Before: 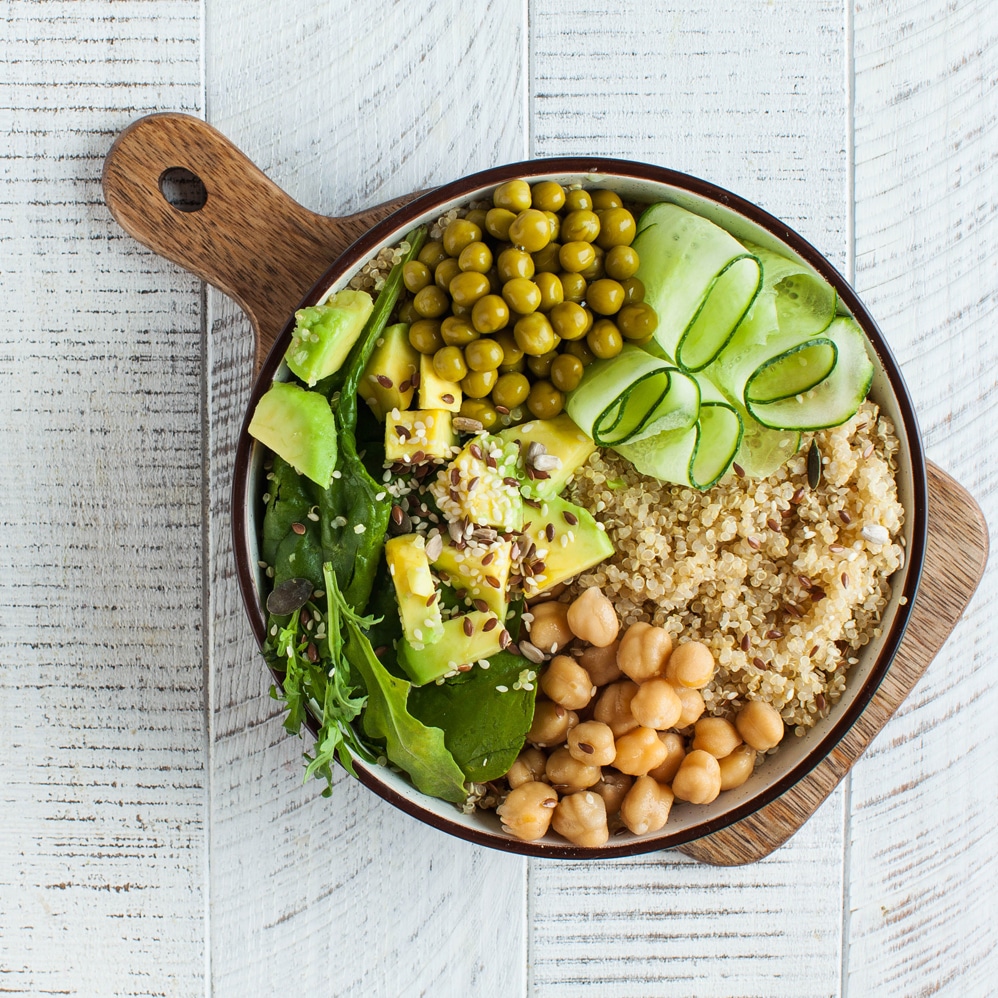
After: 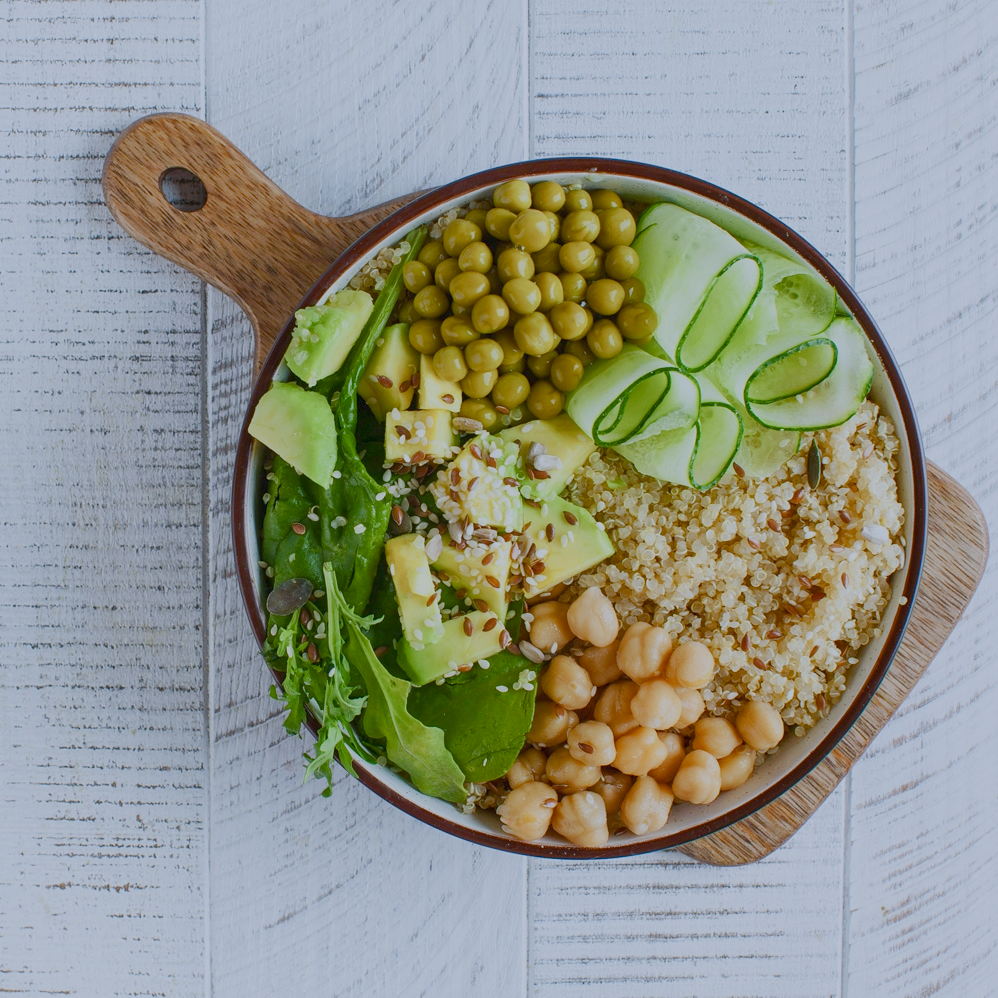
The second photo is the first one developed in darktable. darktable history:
white balance: red 0.926, green 1.003, blue 1.133
sigmoid: contrast 1.22, skew 0.65
color balance rgb: shadows lift › chroma 1%, shadows lift › hue 113°, highlights gain › chroma 0.2%, highlights gain › hue 333°, perceptual saturation grading › global saturation 20%, perceptual saturation grading › highlights -50%, perceptual saturation grading › shadows 25%, contrast -30%
